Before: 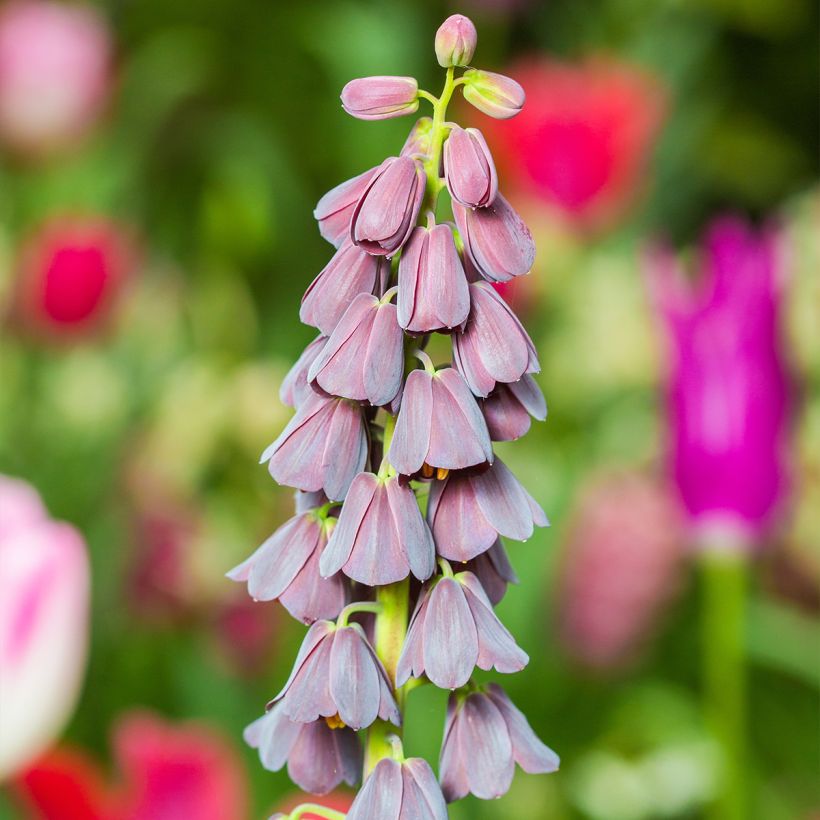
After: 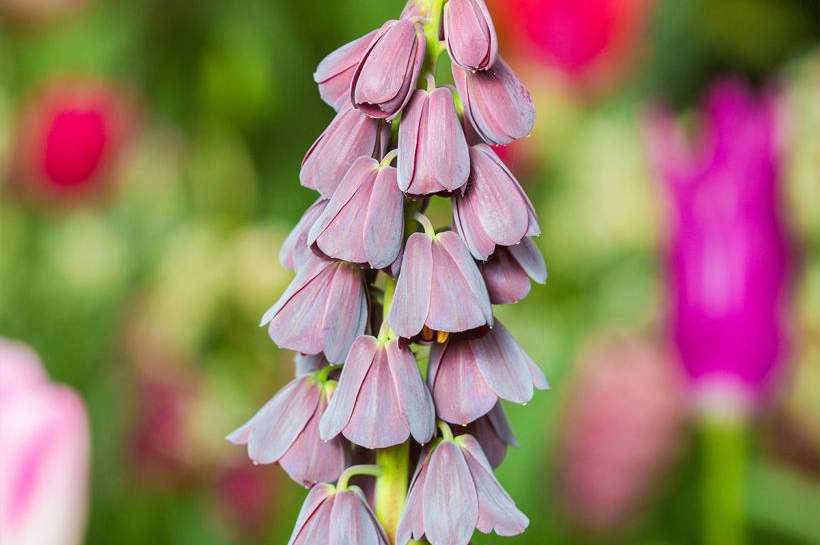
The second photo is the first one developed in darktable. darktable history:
crop: top 16.727%, bottom 16.727%
color zones: mix -62.47%
